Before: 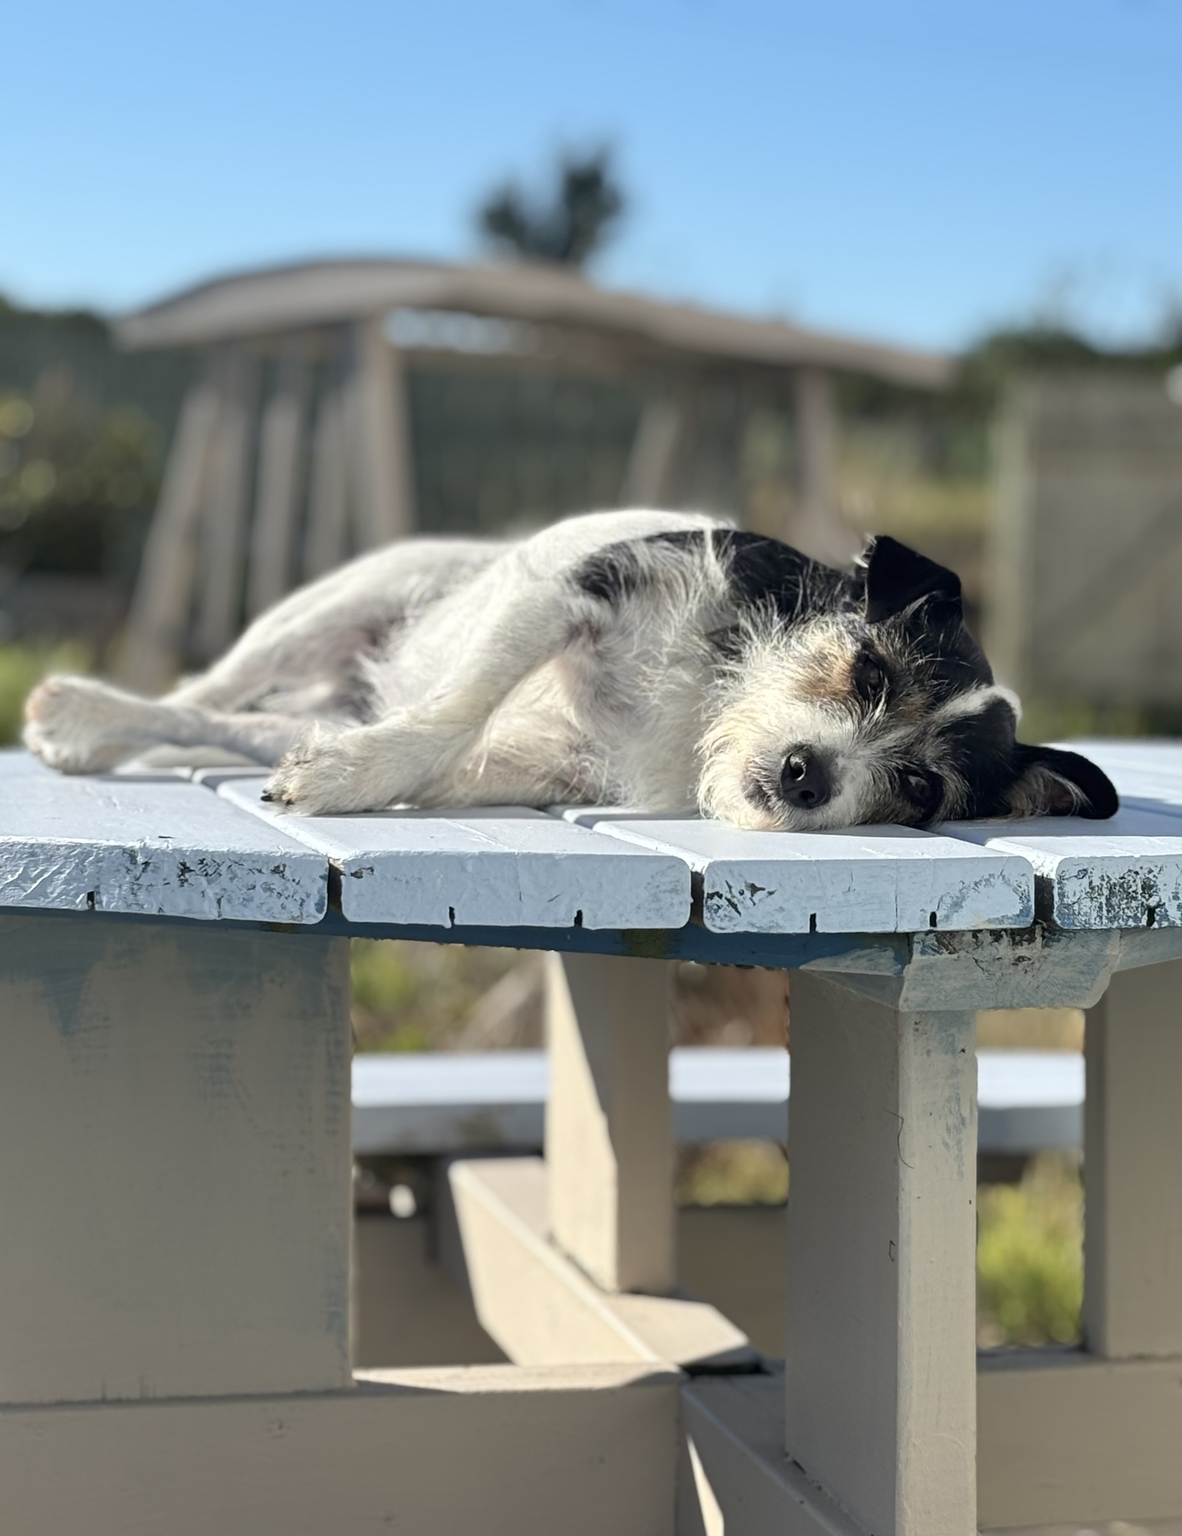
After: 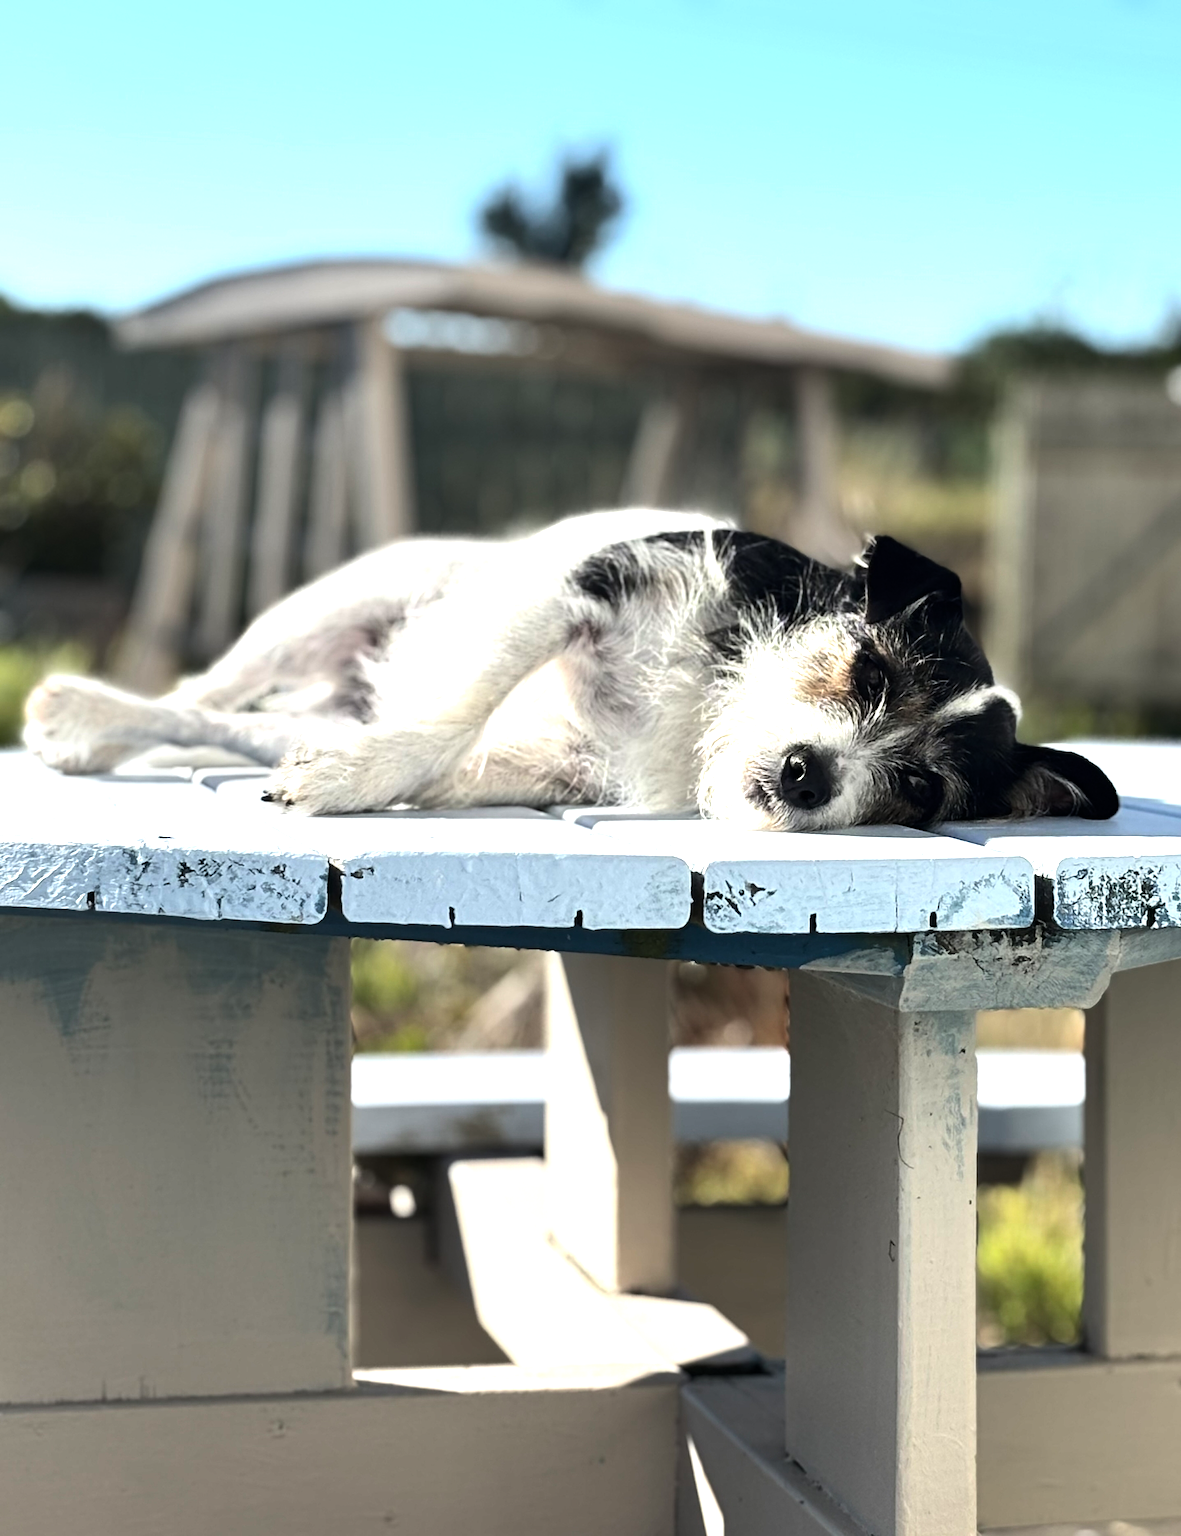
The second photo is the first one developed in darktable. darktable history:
tone equalizer: -8 EV -1.05 EV, -7 EV -1.01 EV, -6 EV -0.833 EV, -5 EV -0.555 EV, -3 EV 0.545 EV, -2 EV 0.883 EV, -1 EV 0.986 EV, +0 EV 1.05 EV, edges refinement/feathering 500, mask exposure compensation -1.57 EV, preserve details no
